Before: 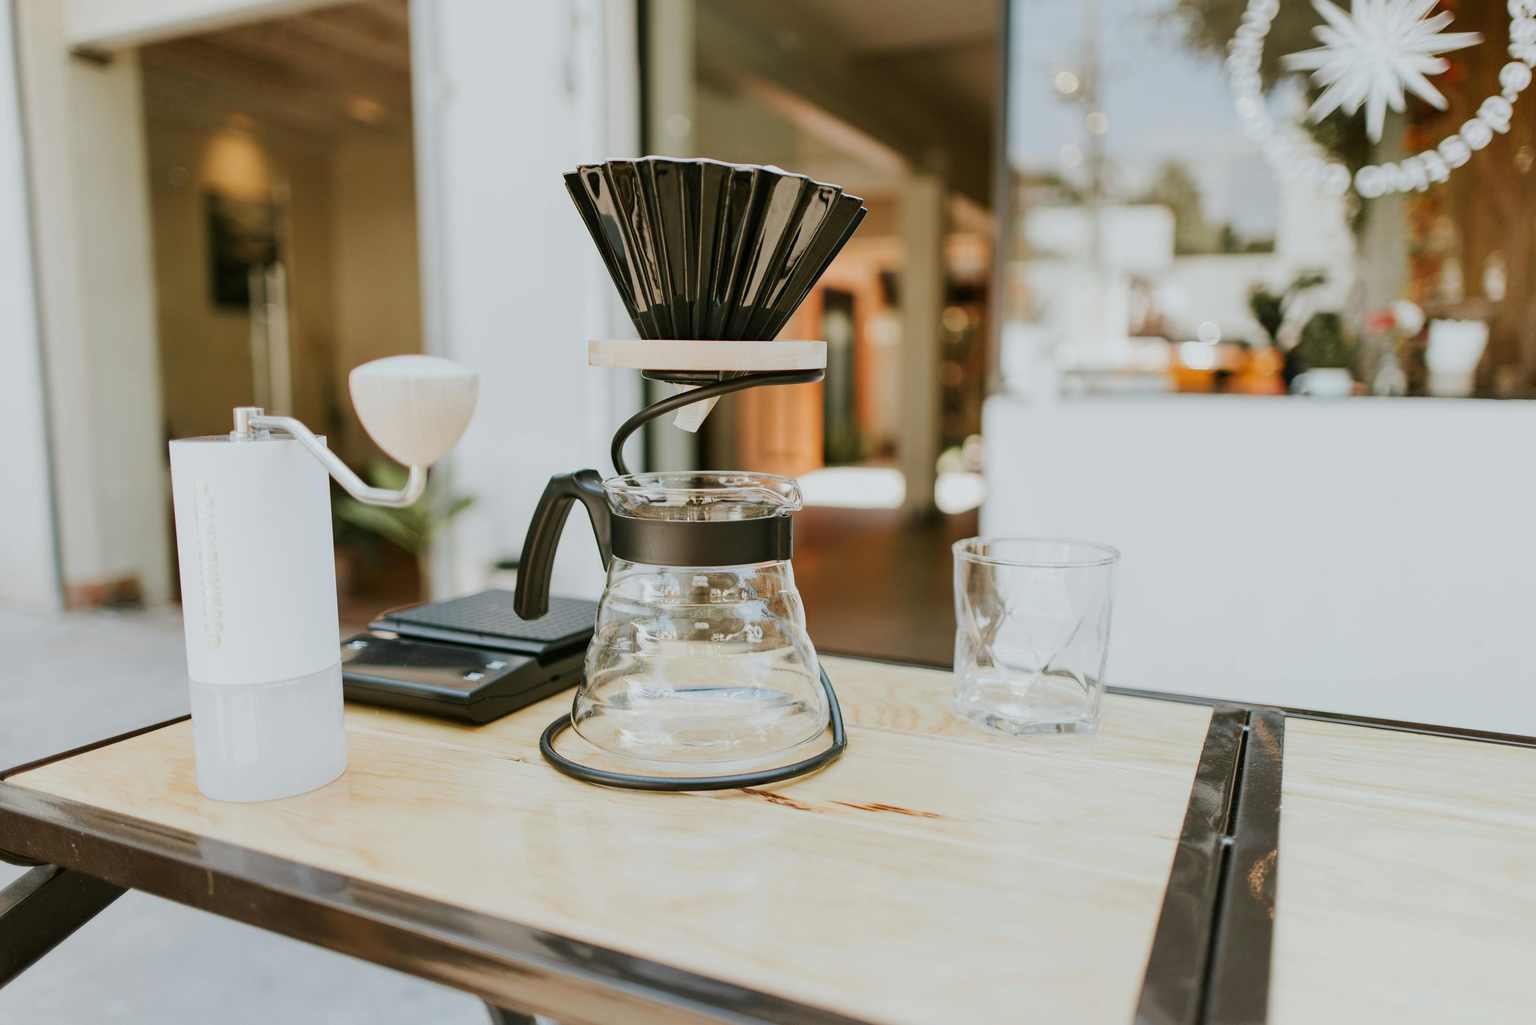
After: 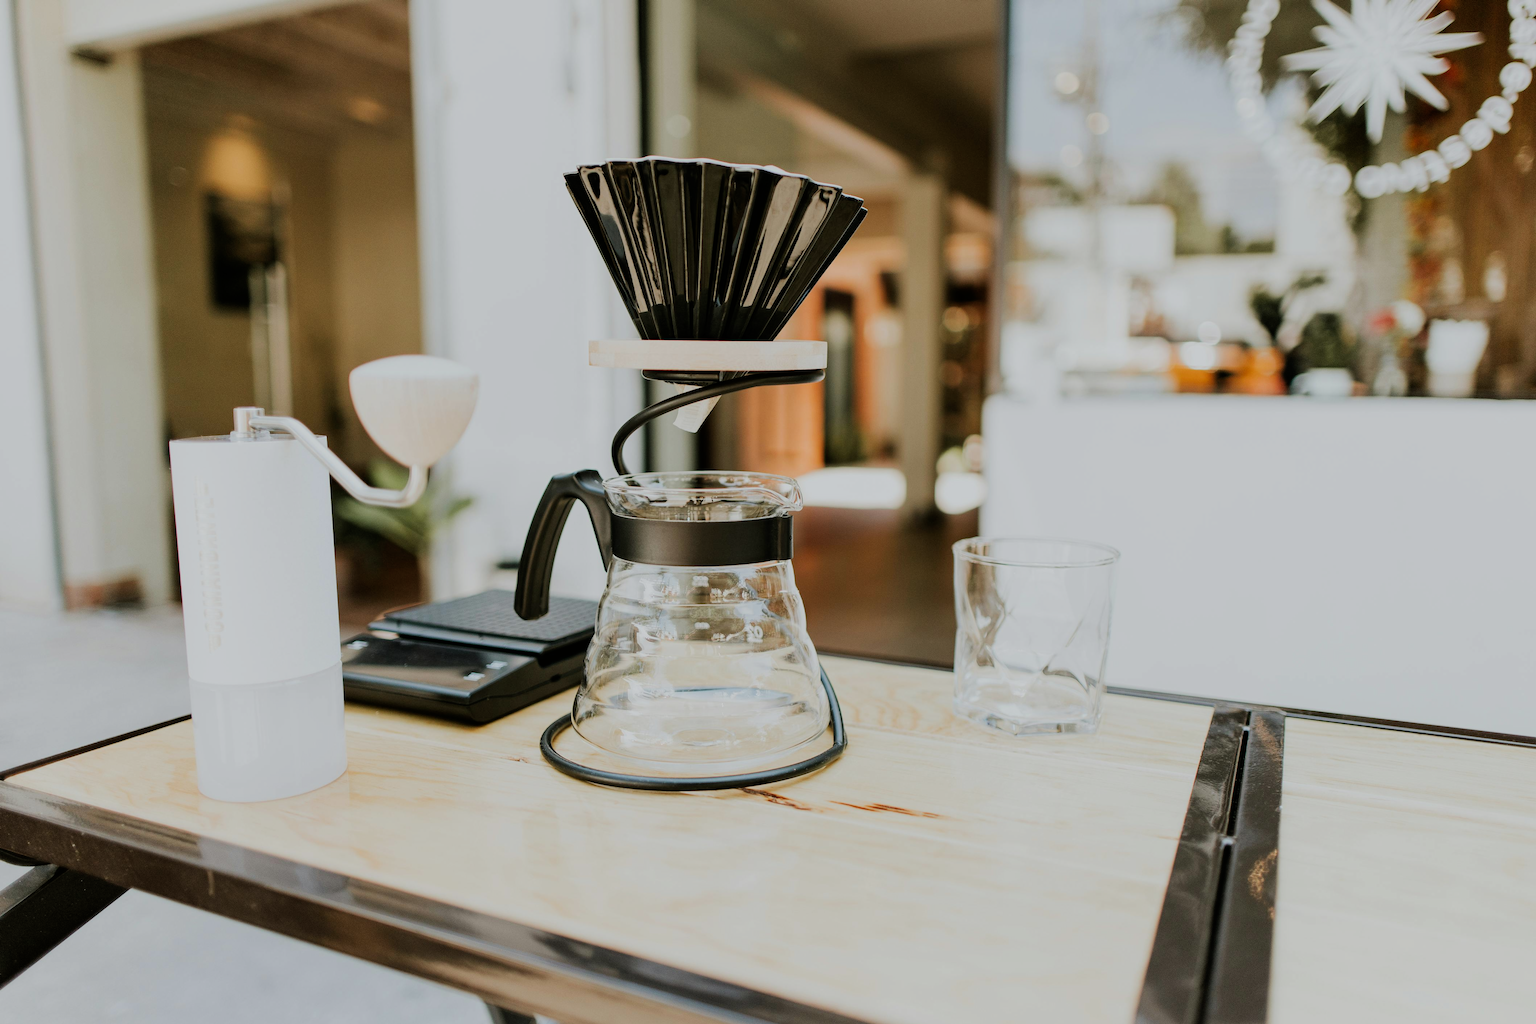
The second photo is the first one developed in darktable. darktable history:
filmic rgb: black relative exposure -7.65 EV, white relative exposure 3.97 EV, hardness 4.02, contrast 1.1, highlights saturation mix -29.83%
